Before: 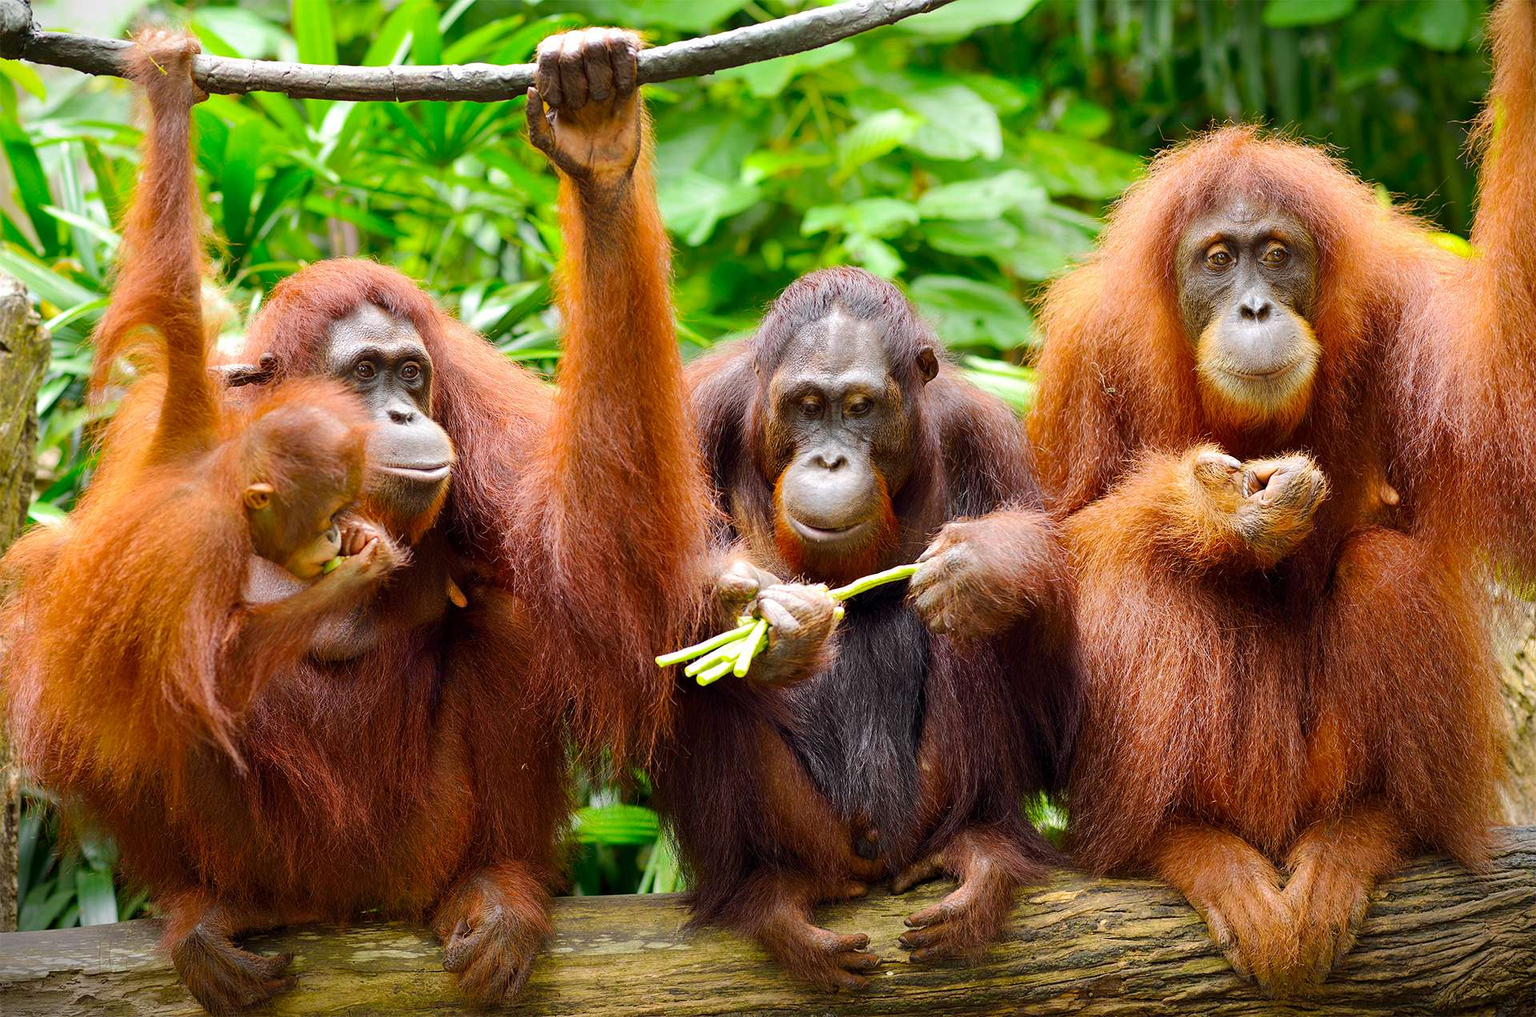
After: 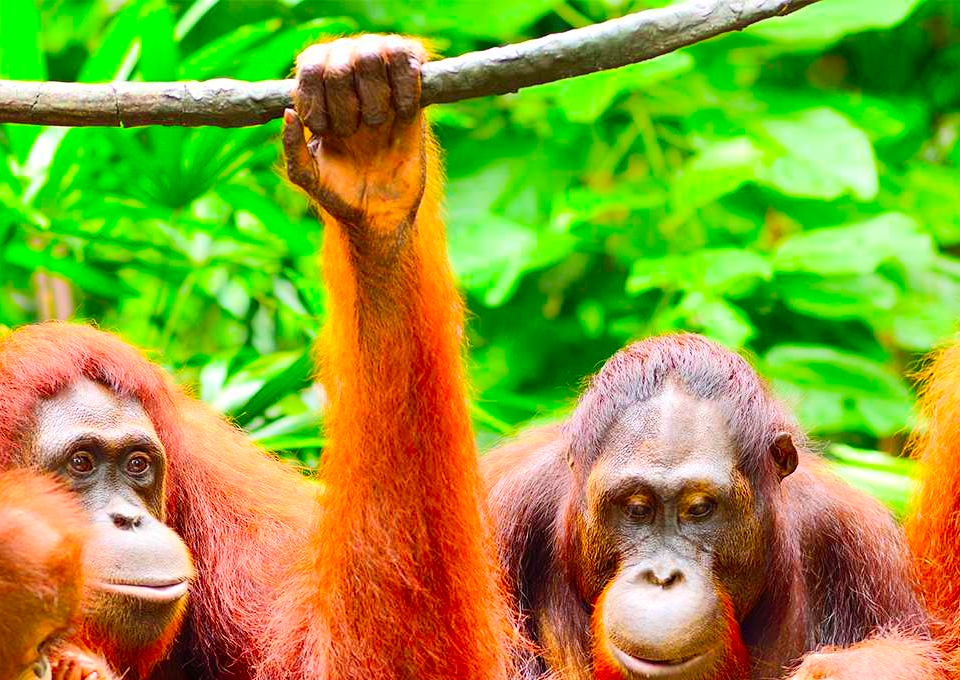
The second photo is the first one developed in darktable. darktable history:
contrast brightness saturation: contrast 0.2, brightness 0.2, saturation 0.8
crop: left 19.556%, right 30.401%, bottom 46.458%
